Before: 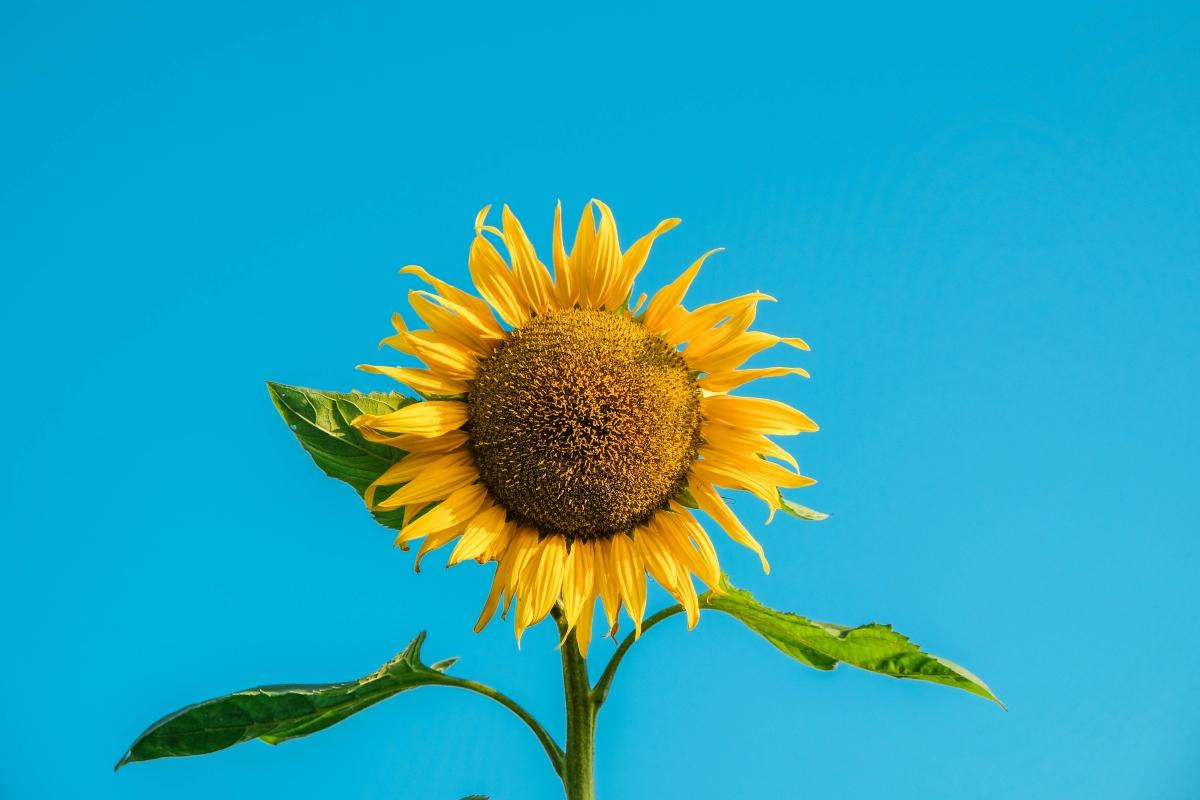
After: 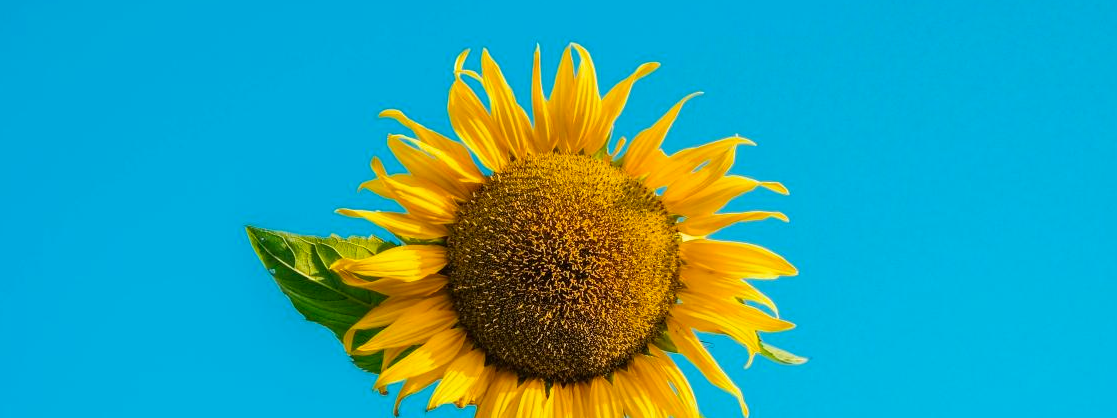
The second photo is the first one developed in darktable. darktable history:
color balance rgb: perceptual saturation grading › global saturation 18.109%
crop: left 1.79%, top 19.564%, right 5.046%, bottom 28.089%
